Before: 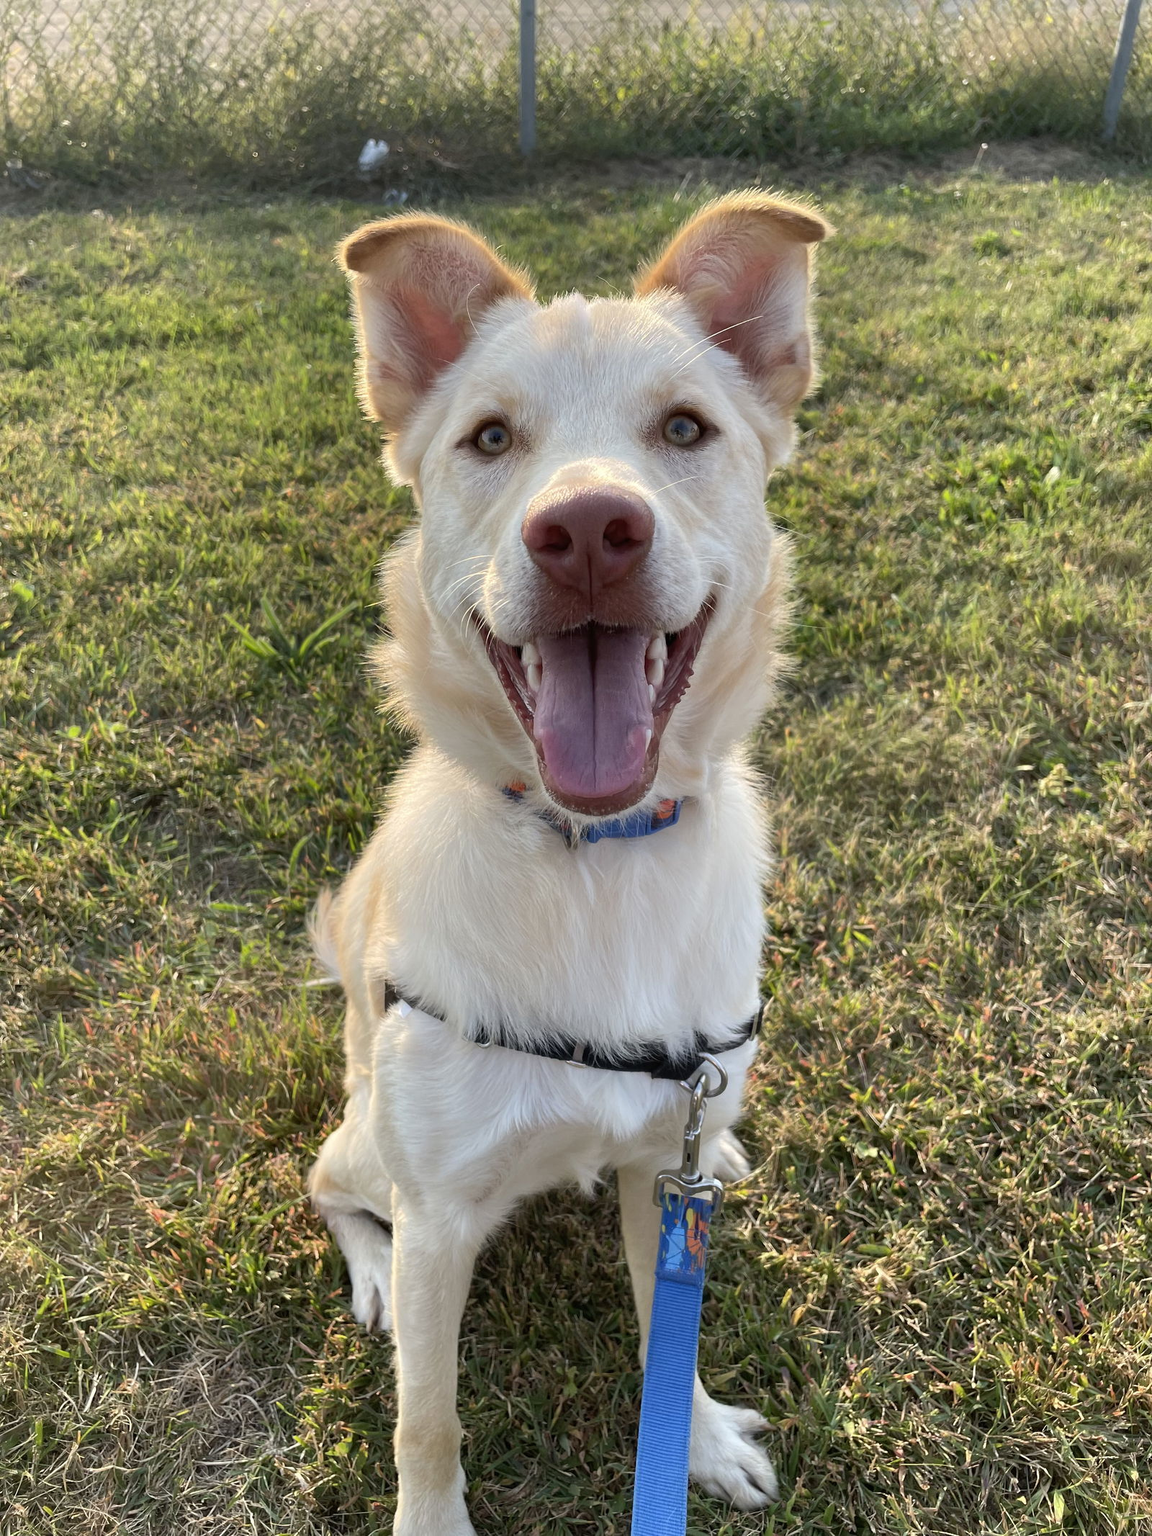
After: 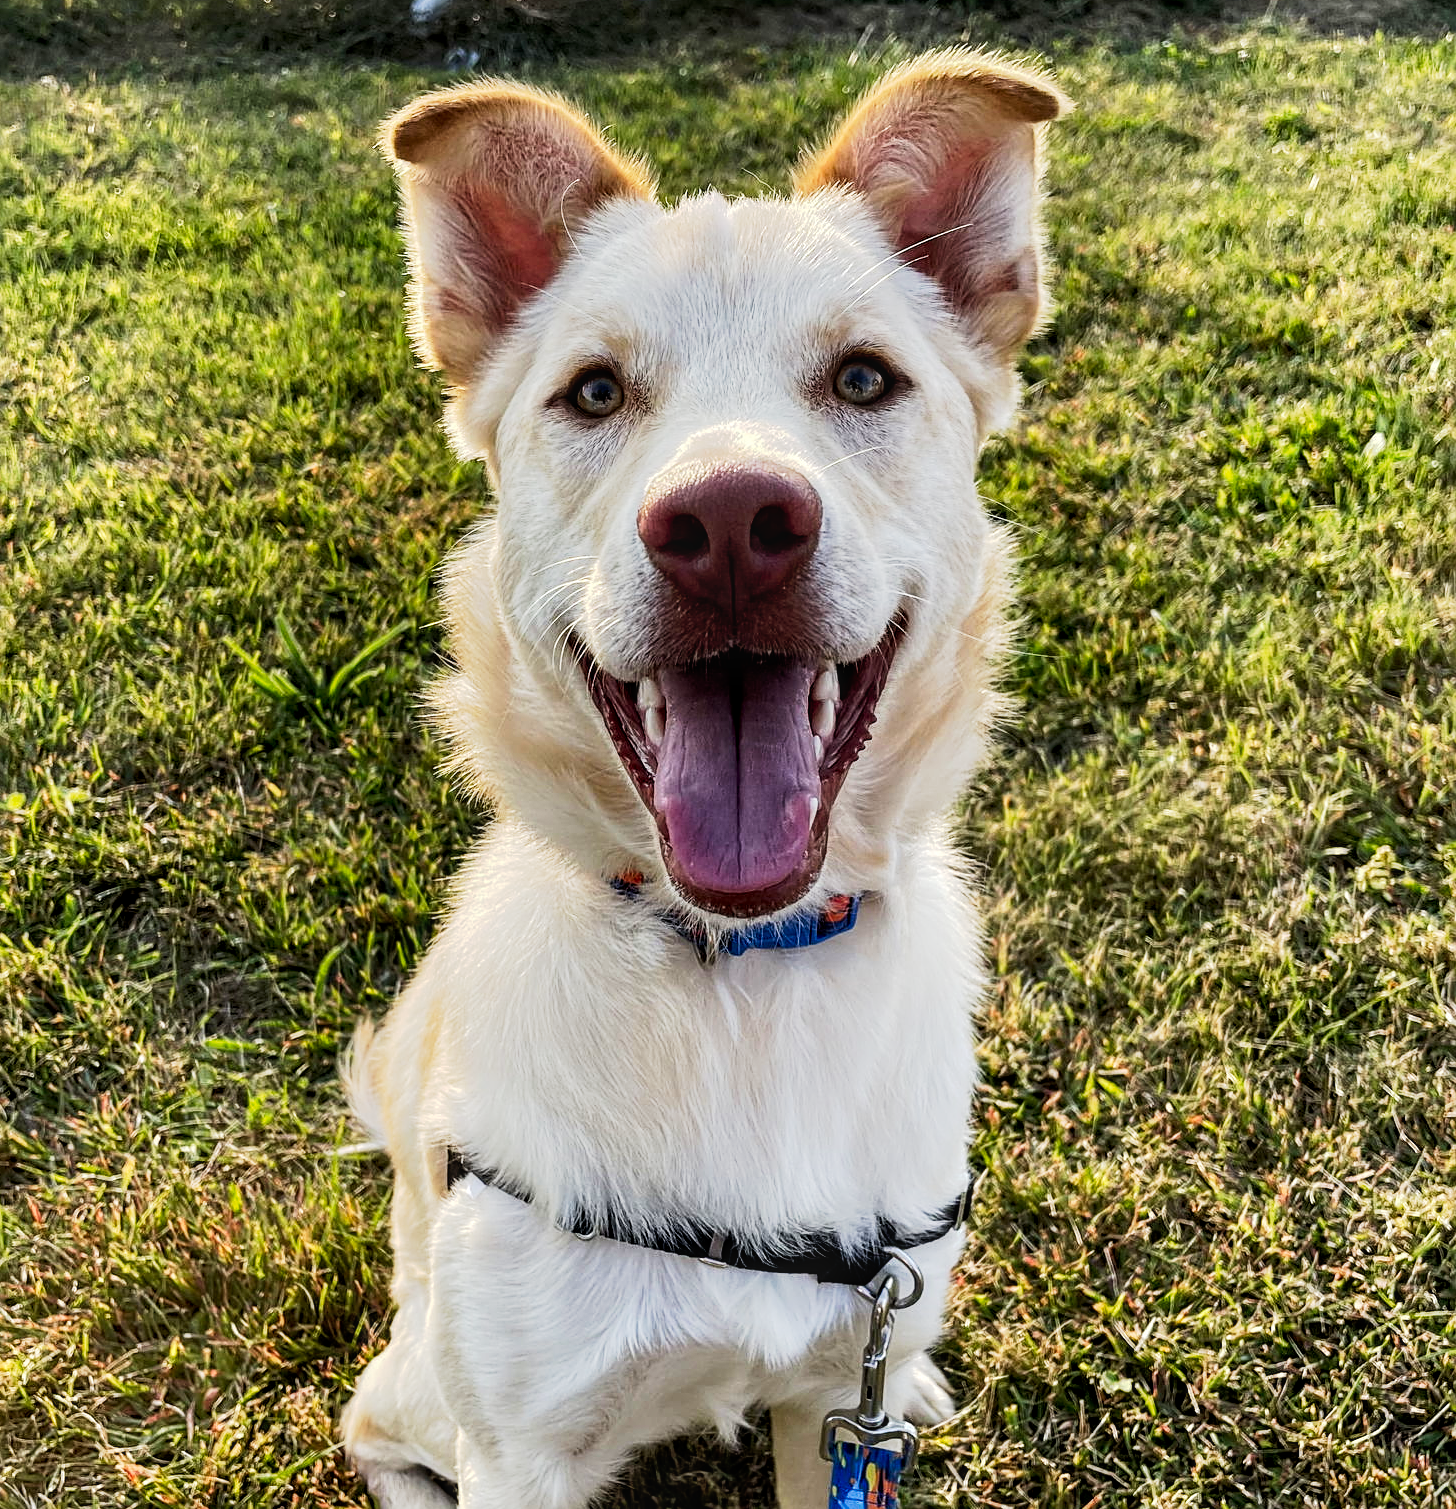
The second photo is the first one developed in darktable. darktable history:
crop: left 5.498%, top 10.113%, right 3.484%, bottom 19.096%
local contrast: on, module defaults
tone equalizer: edges refinement/feathering 500, mask exposure compensation -1.57 EV, preserve details no
sharpen: on, module defaults
tone curve: curves: ch0 [(0, 0) (0.003, 0.001) (0.011, 0.001) (0.025, 0.001) (0.044, 0.001) (0.069, 0.003) (0.1, 0.007) (0.136, 0.013) (0.177, 0.032) (0.224, 0.083) (0.277, 0.157) (0.335, 0.237) (0.399, 0.334) (0.468, 0.446) (0.543, 0.562) (0.623, 0.683) (0.709, 0.801) (0.801, 0.869) (0.898, 0.918) (1, 1)], preserve colors none
